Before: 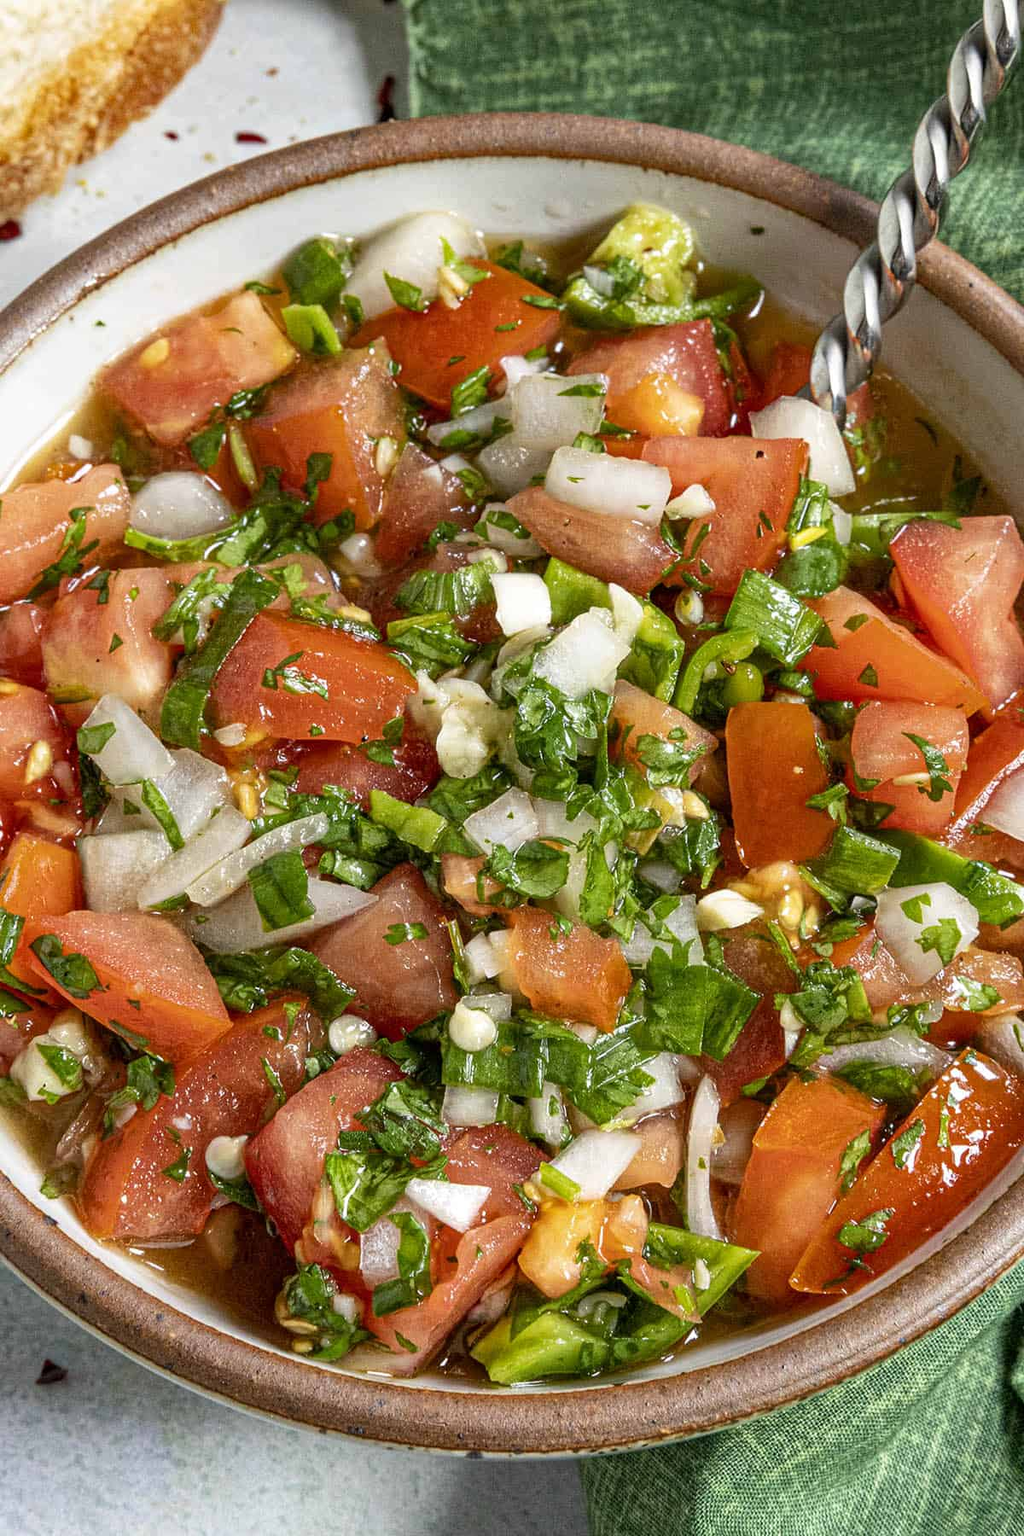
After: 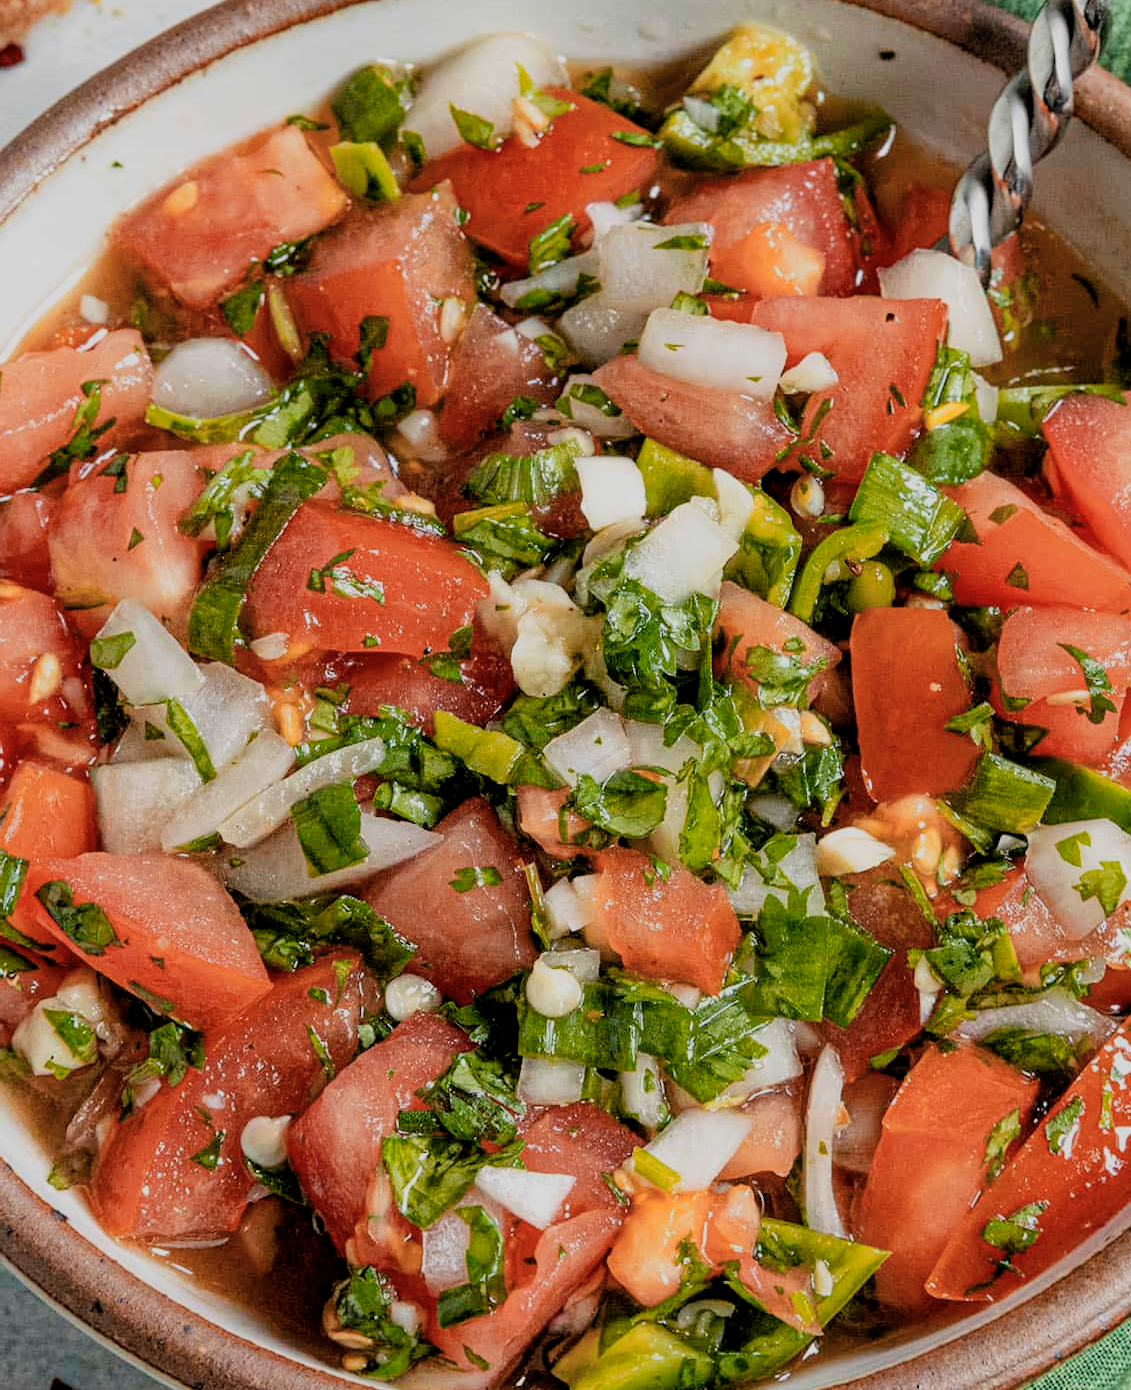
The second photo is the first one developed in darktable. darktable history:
crop and rotate: angle 0.039°, top 11.906%, right 5.591%, bottom 10.786%
color zones: curves: ch1 [(0, 0.455) (0.063, 0.455) (0.286, 0.495) (0.429, 0.5) (0.571, 0.5) (0.714, 0.5) (0.857, 0.5) (1, 0.455)]; ch2 [(0, 0.532) (0.063, 0.521) (0.233, 0.447) (0.429, 0.489) (0.571, 0.5) (0.714, 0.5) (0.857, 0.5) (1, 0.532)]
filmic rgb: black relative exposure -4.89 EV, white relative exposure 4.05 EV, threshold 5.95 EV, hardness 2.78, enable highlight reconstruction true
